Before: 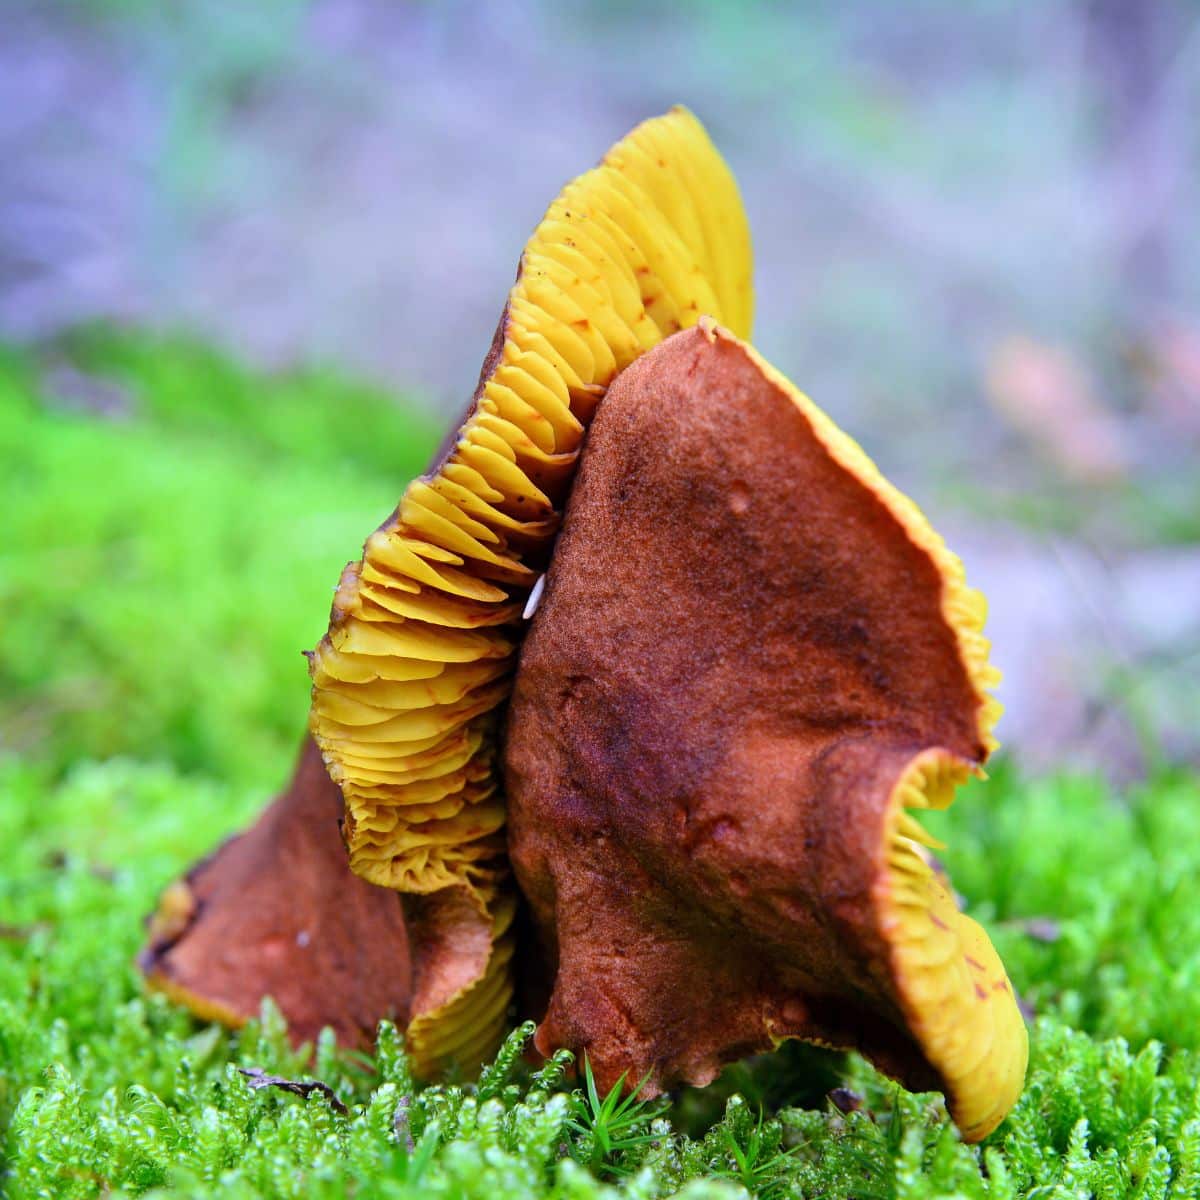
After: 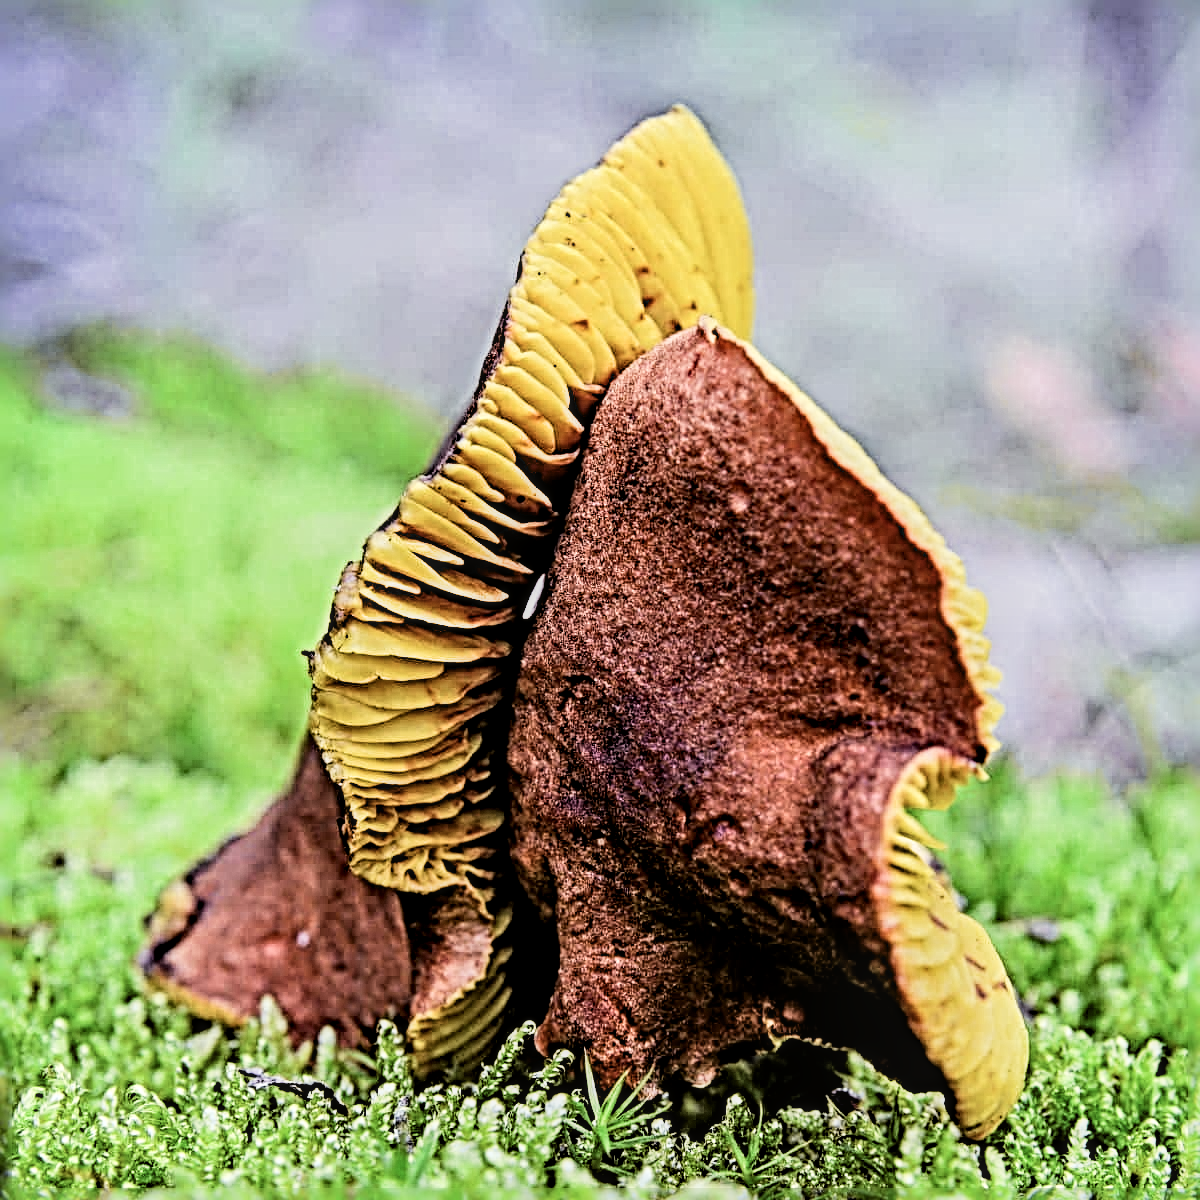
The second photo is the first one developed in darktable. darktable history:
tone curve: curves: ch0 [(0, 0) (0.765, 0.816) (1, 1)]; ch1 [(0, 0) (0.425, 0.464) (0.5, 0.5) (0.531, 0.522) (0.588, 0.575) (0.994, 0.939)]; ch2 [(0, 0) (0.398, 0.435) (0.455, 0.481) (0.501, 0.504) (0.529, 0.544) (0.584, 0.585) (1, 0.911)], color space Lab, independent channels, preserve colors none
local contrast: detail 130%
filmic rgb: black relative exposure -5.14 EV, white relative exposure 3.95 EV, hardness 2.89, contrast 1.297, highlights saturation mix -29.71%
sharpen: radius 6.274, amount 1.787, threshold 0.206
tone equalizer: edges refinement/feathering 500, mask exposure compensation -1.57 EV, preserve details no
